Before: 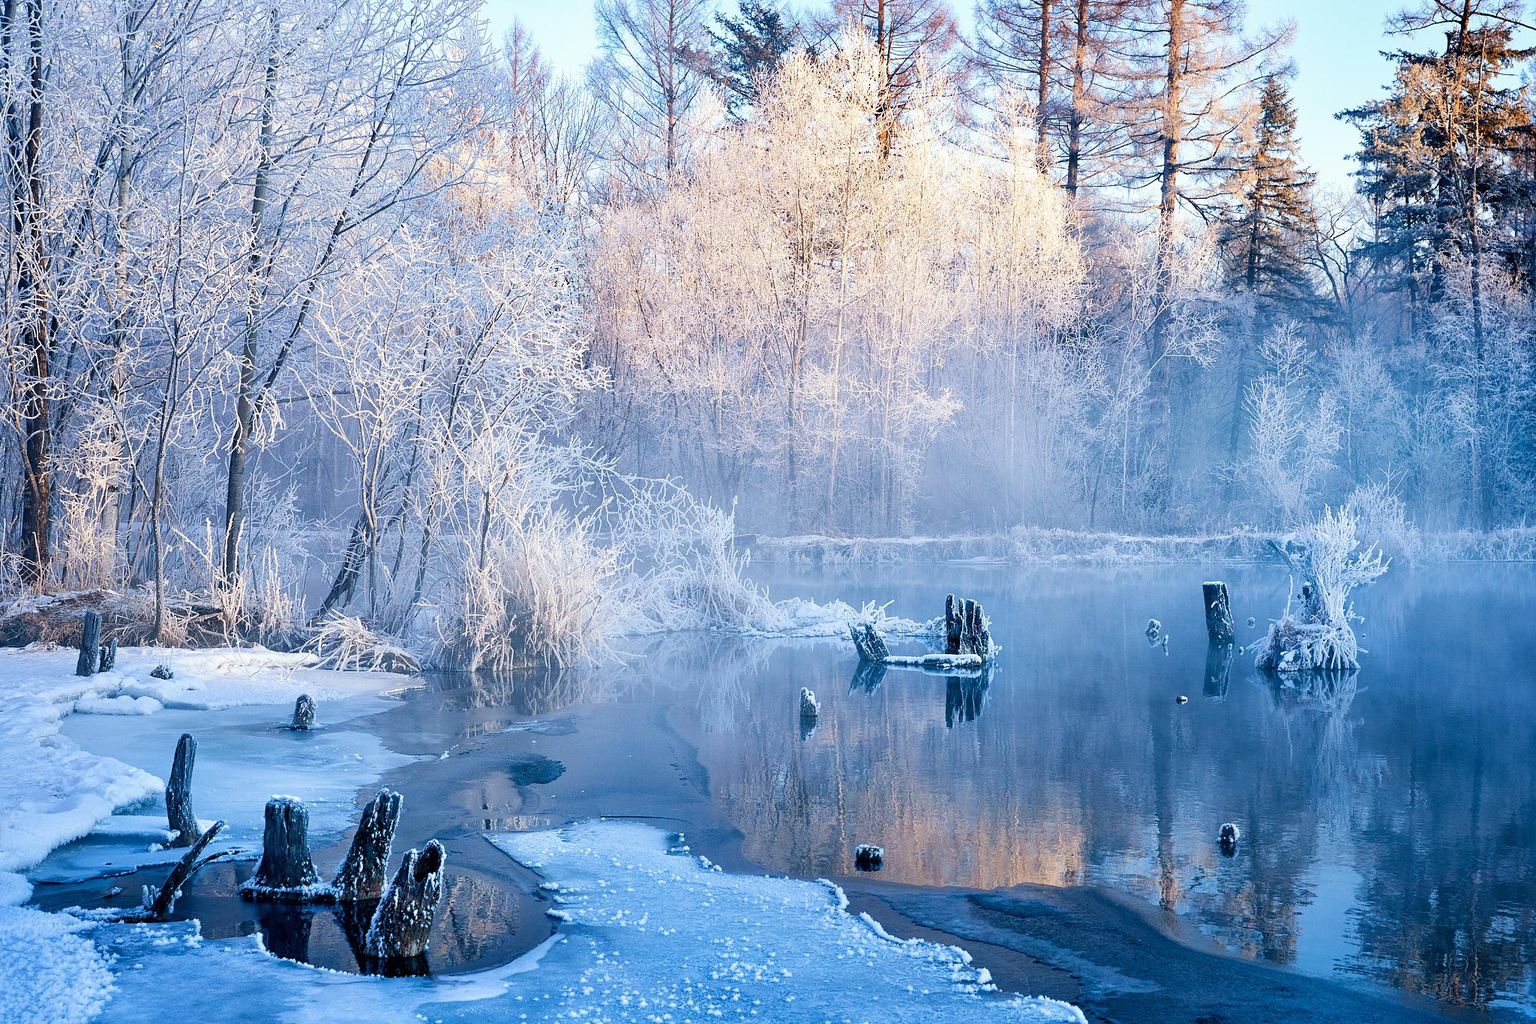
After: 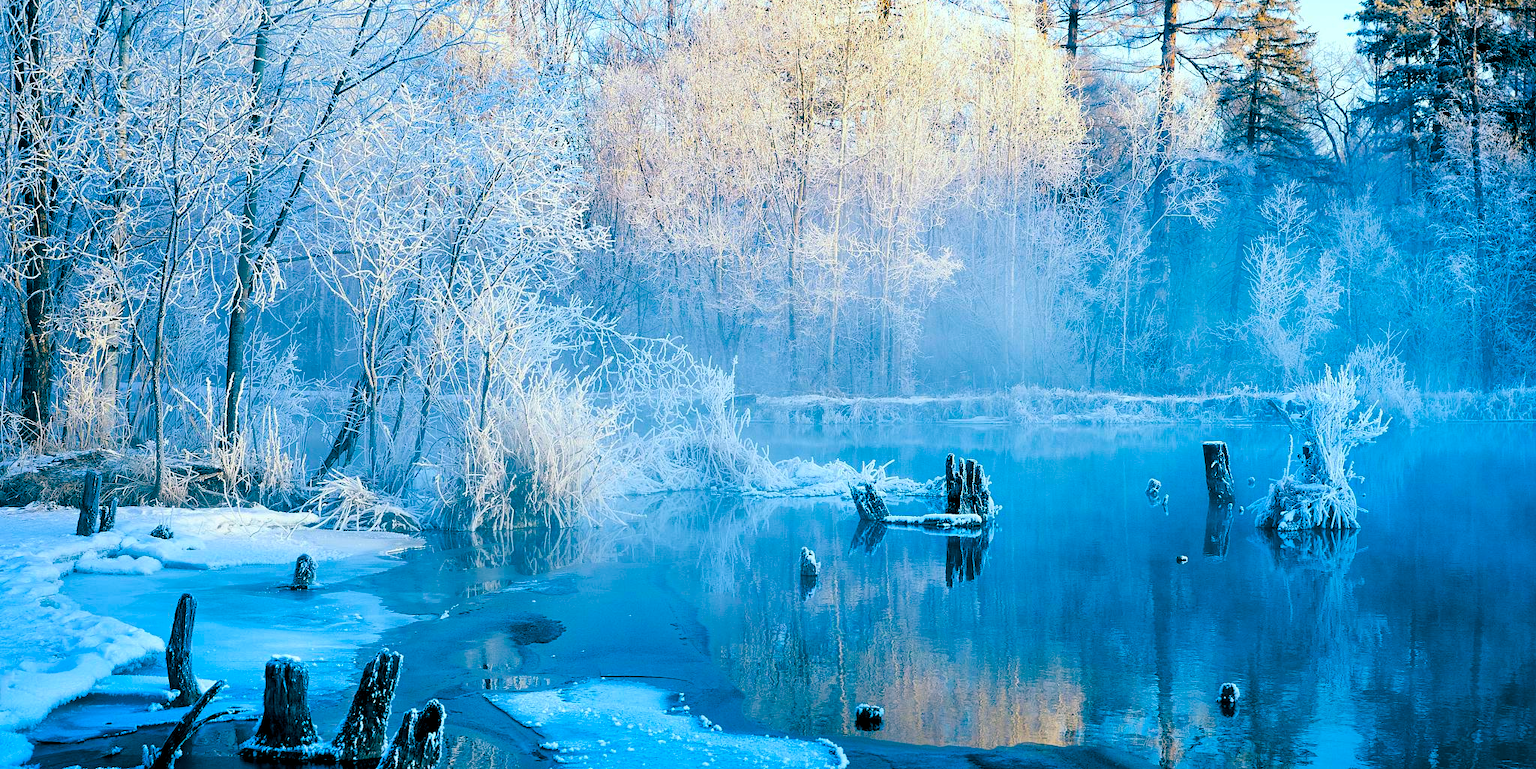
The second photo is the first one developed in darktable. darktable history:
contrast brightness saturation: saturation -0.052
color balance rgb: shadows lift › chroma 3.23%, shadows lift › hue 277.82°, power › hue 328.25°, global offset › luminance -0.544%, global offset › chroma 0.908%, global offset › hue 175.75°, linear chroma grading › global chroma 14.509%, perceptual saturation grading › global saturation 25.23%, global vibrance 20%
crop: top 13.72%, bottom 11.053%
